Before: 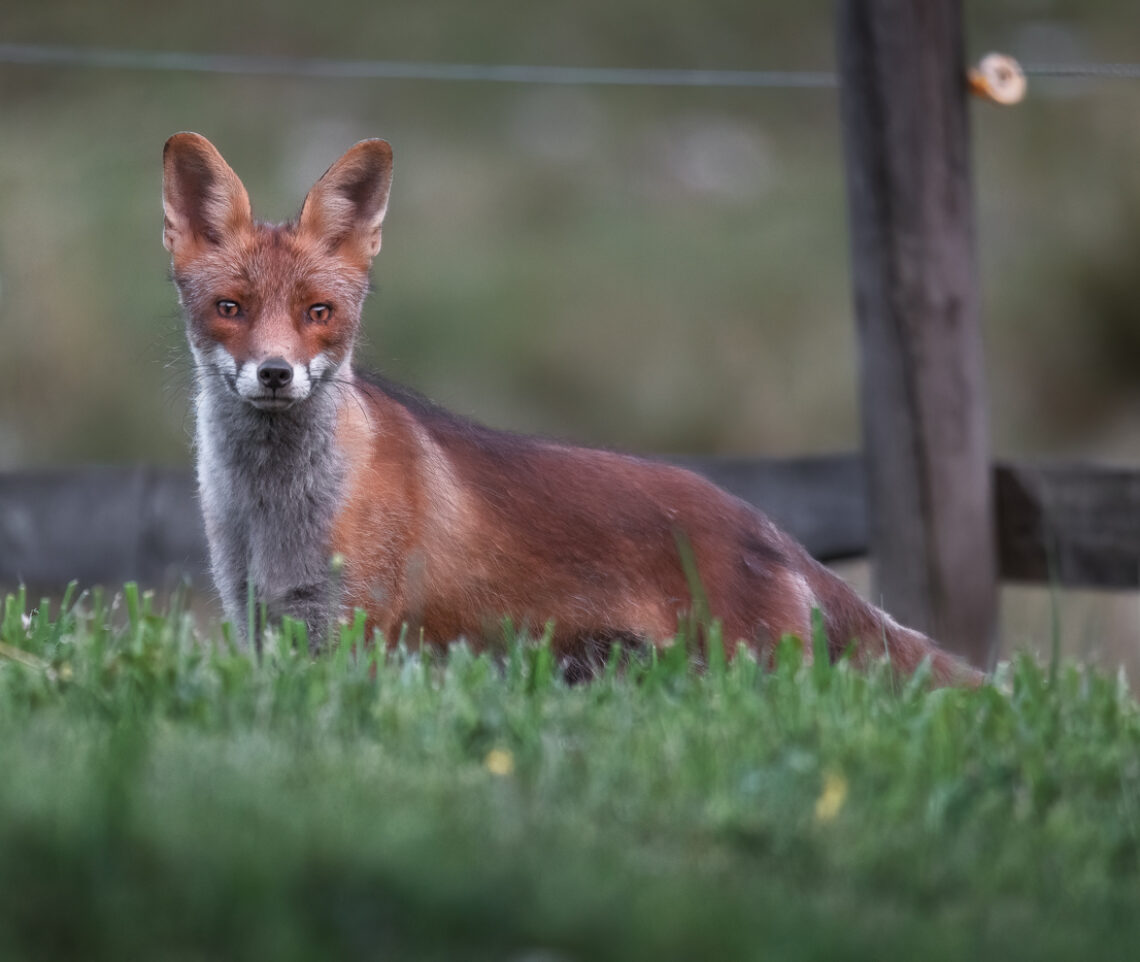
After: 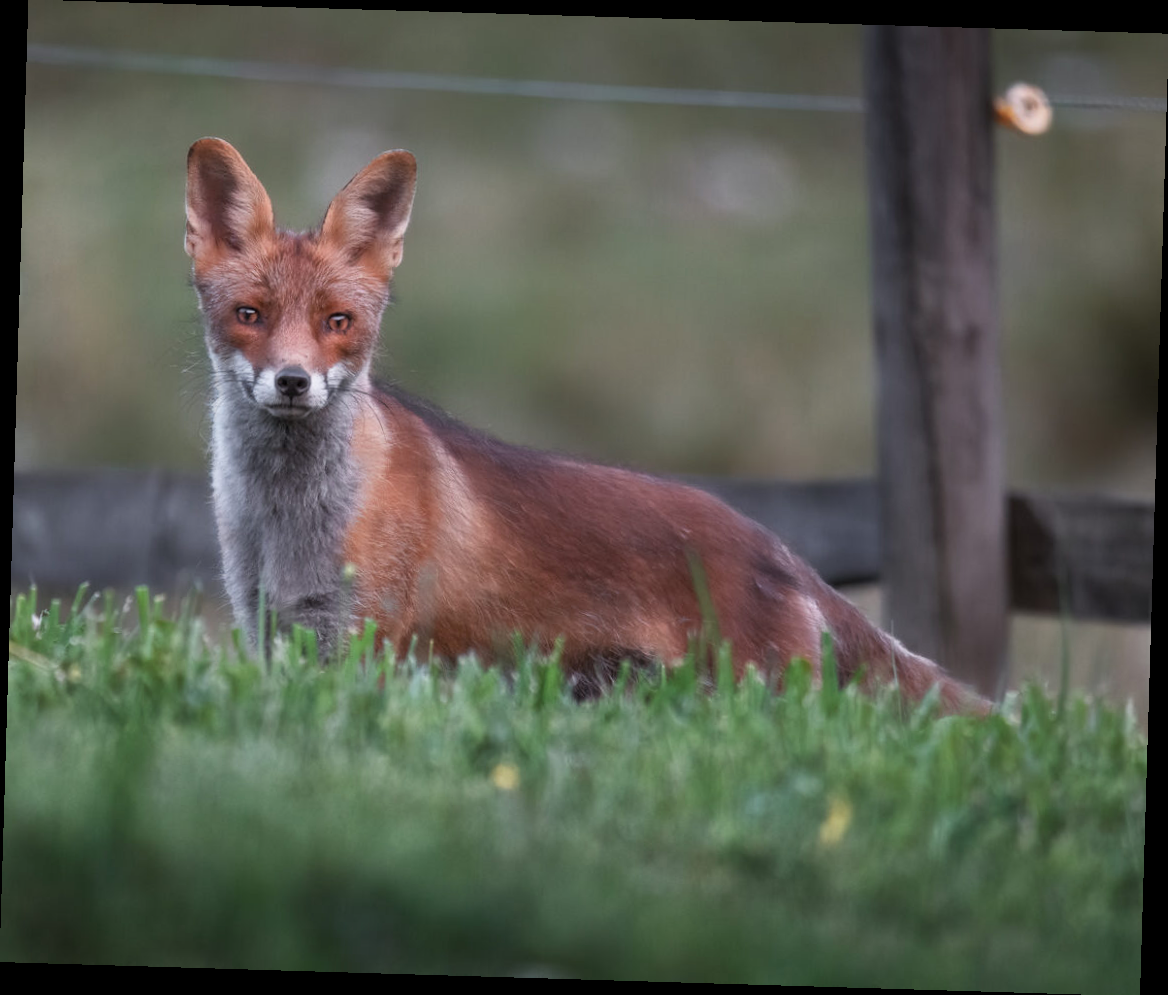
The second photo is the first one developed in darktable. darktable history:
rotate and perspective: rotation 1.72°, automatic cropping off
tone equalizer: -8 EV -1.84 EV, -7 EV -1.16 EV, -6 EV -1.62 EV, smoothing diameter 25%, edges refinement/feathering 10, preserve details guided filter
